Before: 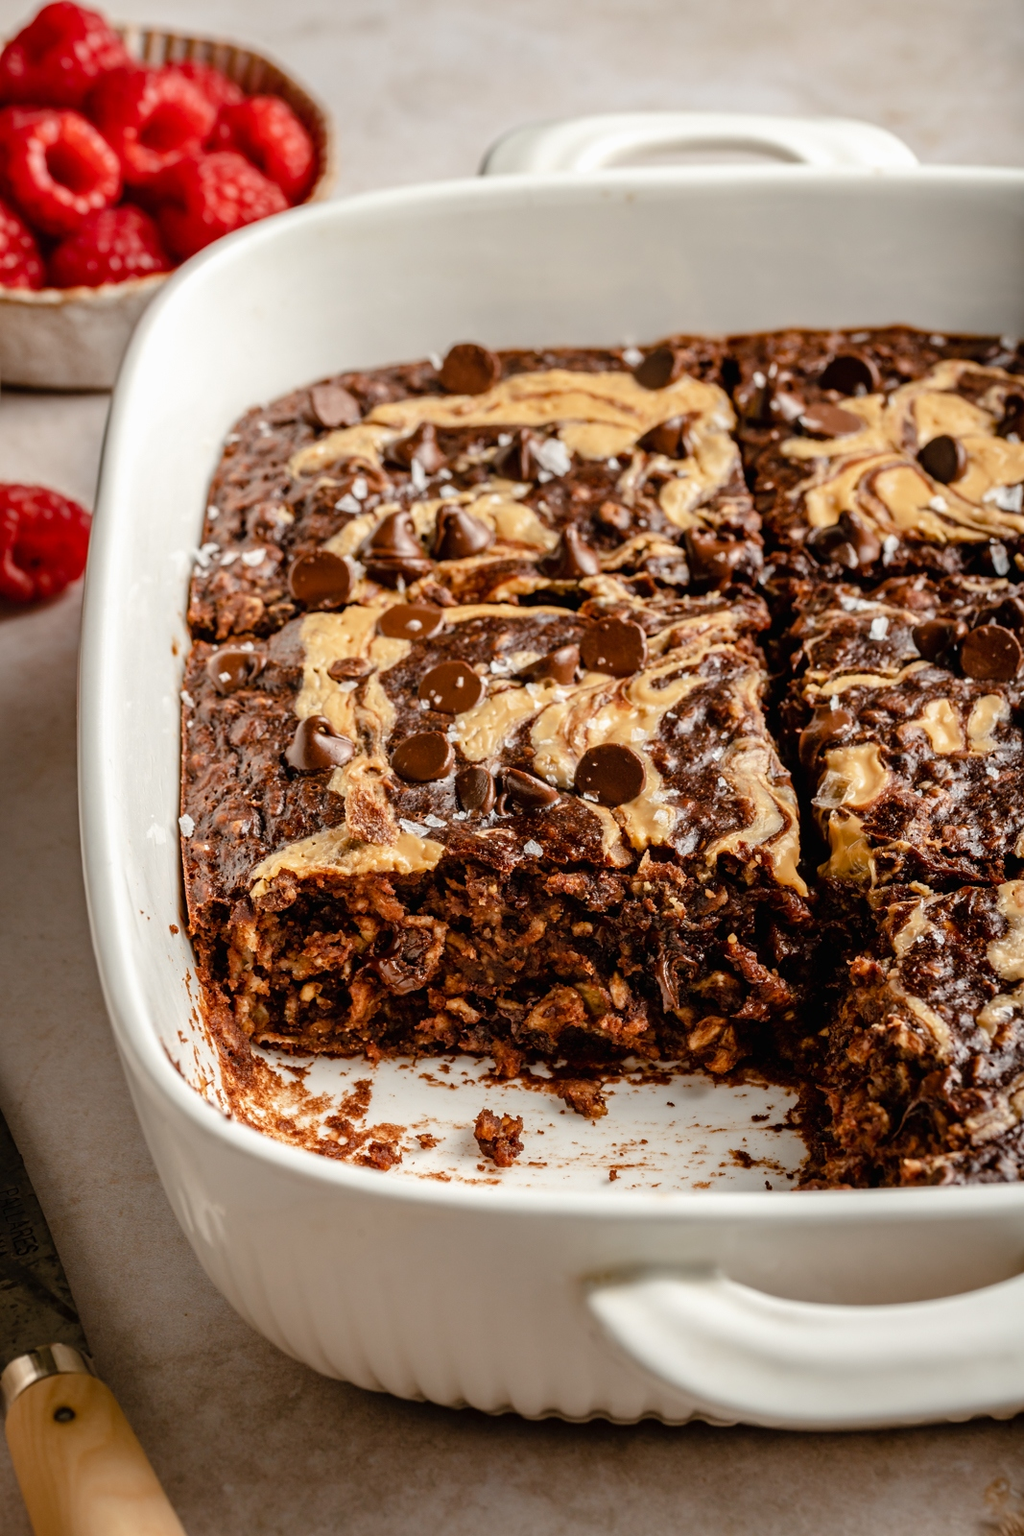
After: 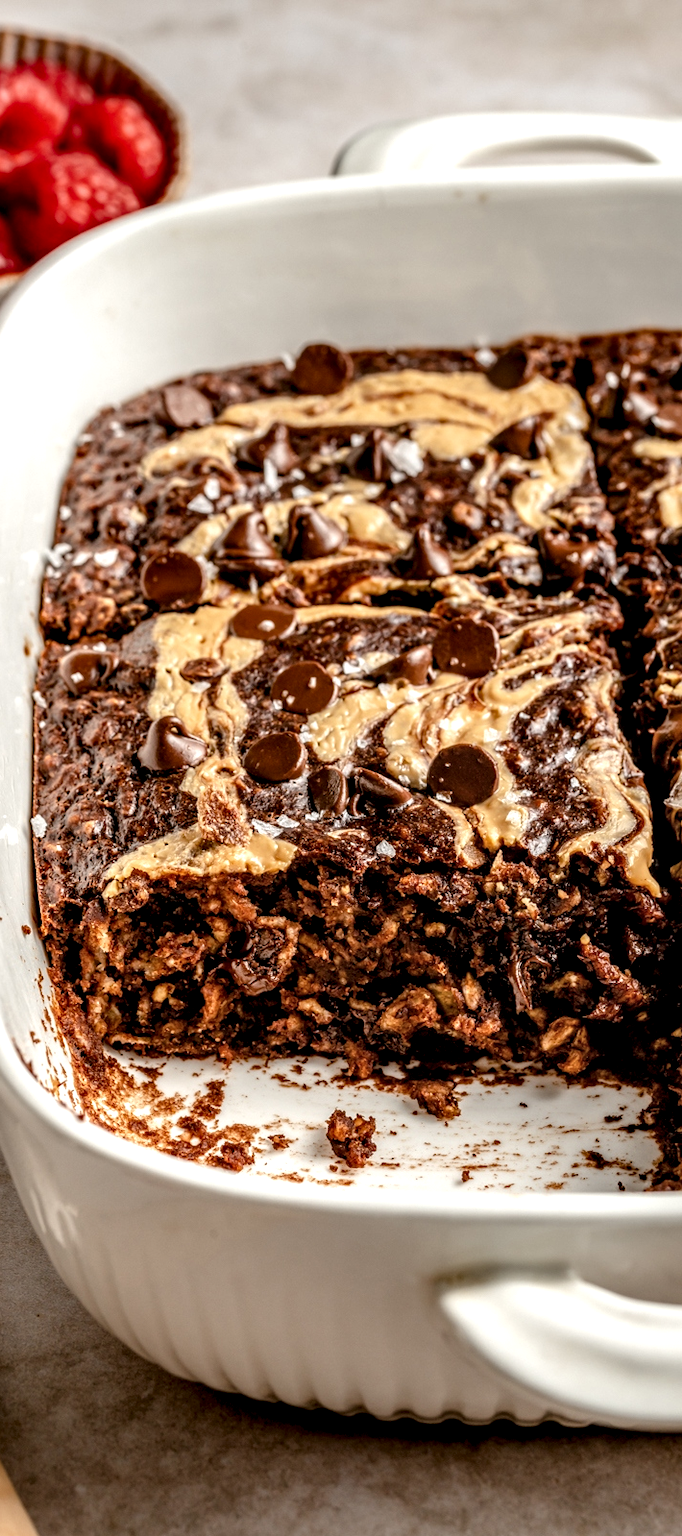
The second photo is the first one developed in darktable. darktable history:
crop and rotate: left 14.436%, right 18.898%
local contrast: highlights 79%, shadows 56%, detail 175%, midtone range 0.428
